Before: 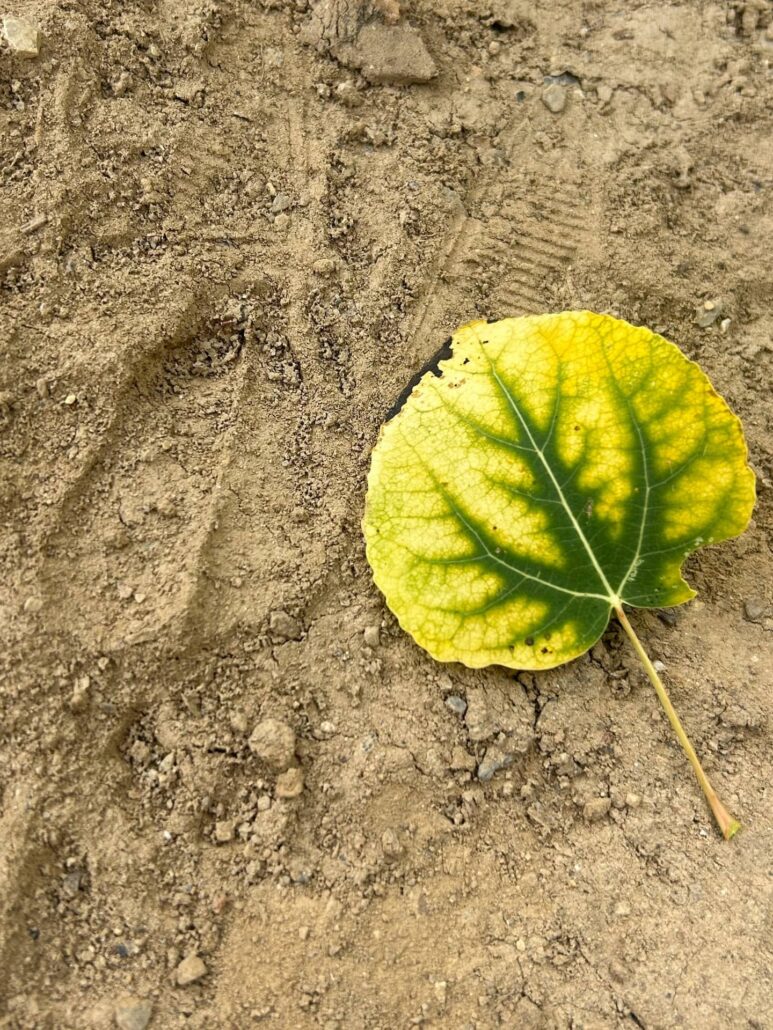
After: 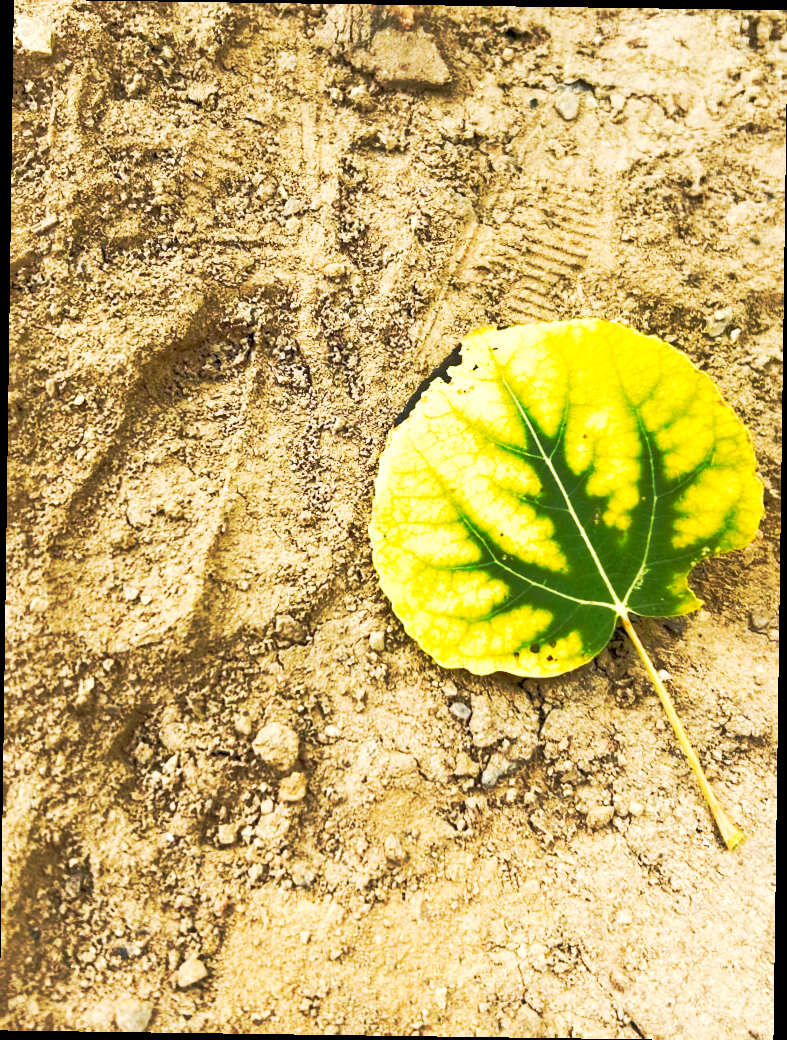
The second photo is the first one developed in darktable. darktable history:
tone equalizer: -8 EV -0.528 EV, -7 EV -0.319 EV, -6 EV -0.083 EV, -5 EV 0.413 EV, -4 EV 0.985 EV, -3 EV 0.791 EV, -2 EV -0.01 EV, -1 EV 0.14 EV, +0 EV -0.012 EV, smoothing 1
rotate and perspective: rotation 0.8°, automatic cropping off
tone curve: curves: ch0 [(0, 0) (0.003, 0.003) (0.011, 0.008) (0.025, 0.018) (0.044, 0.04) (0.069, 0.062) (0.1, 0.09) (0.136, 0.121) (0.177, 0.158) (0.224, 0.197) (0.277, 0.255) (0.335, 0.314) (0.399, 0.391) (0.468, 0.496) (0.543, 0.683) (0.623, 0.801) (0.709, 0.883) (0.801, 0.94) (0.898, 0.984) (1, 1)], preserve colors none
